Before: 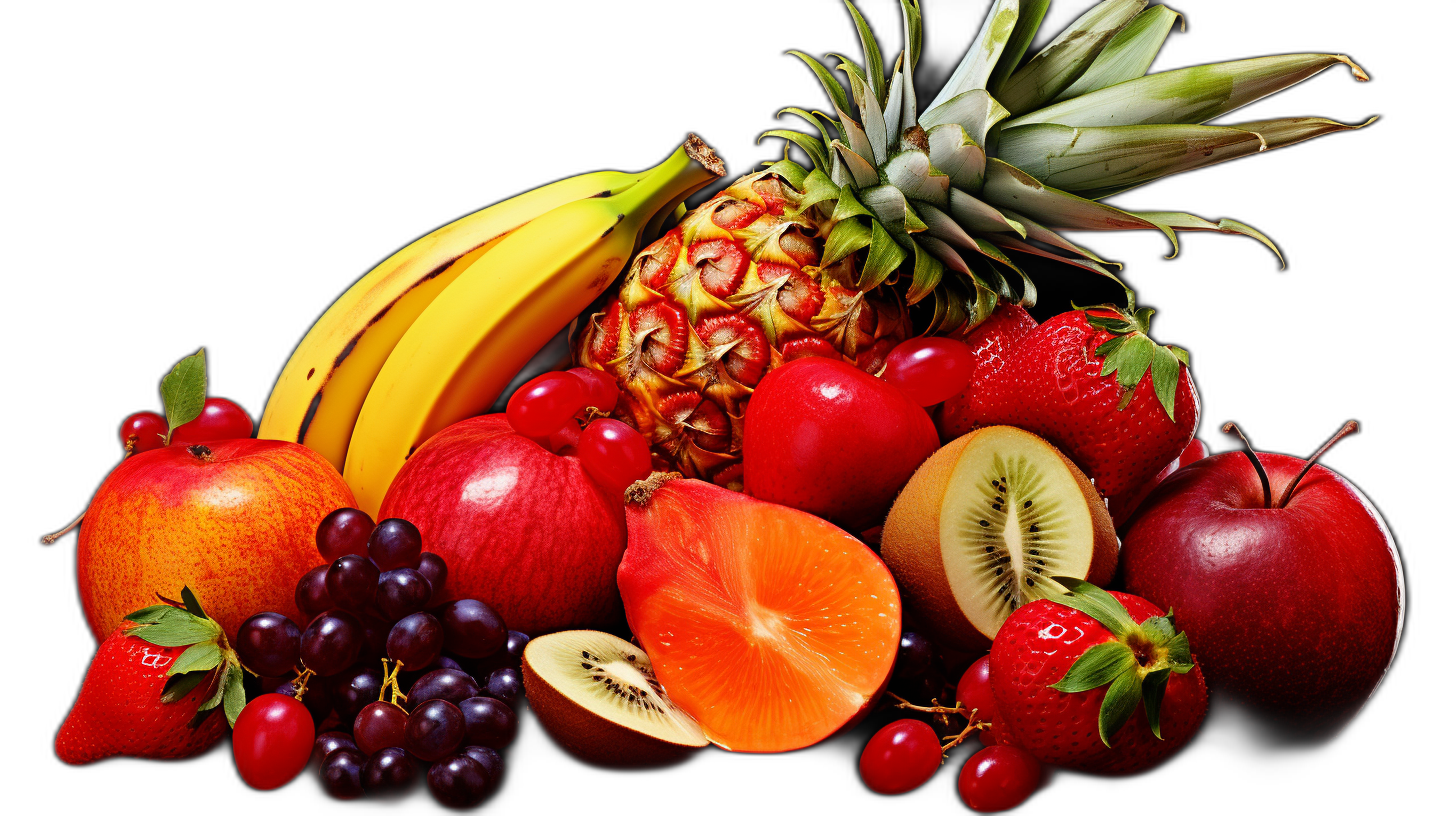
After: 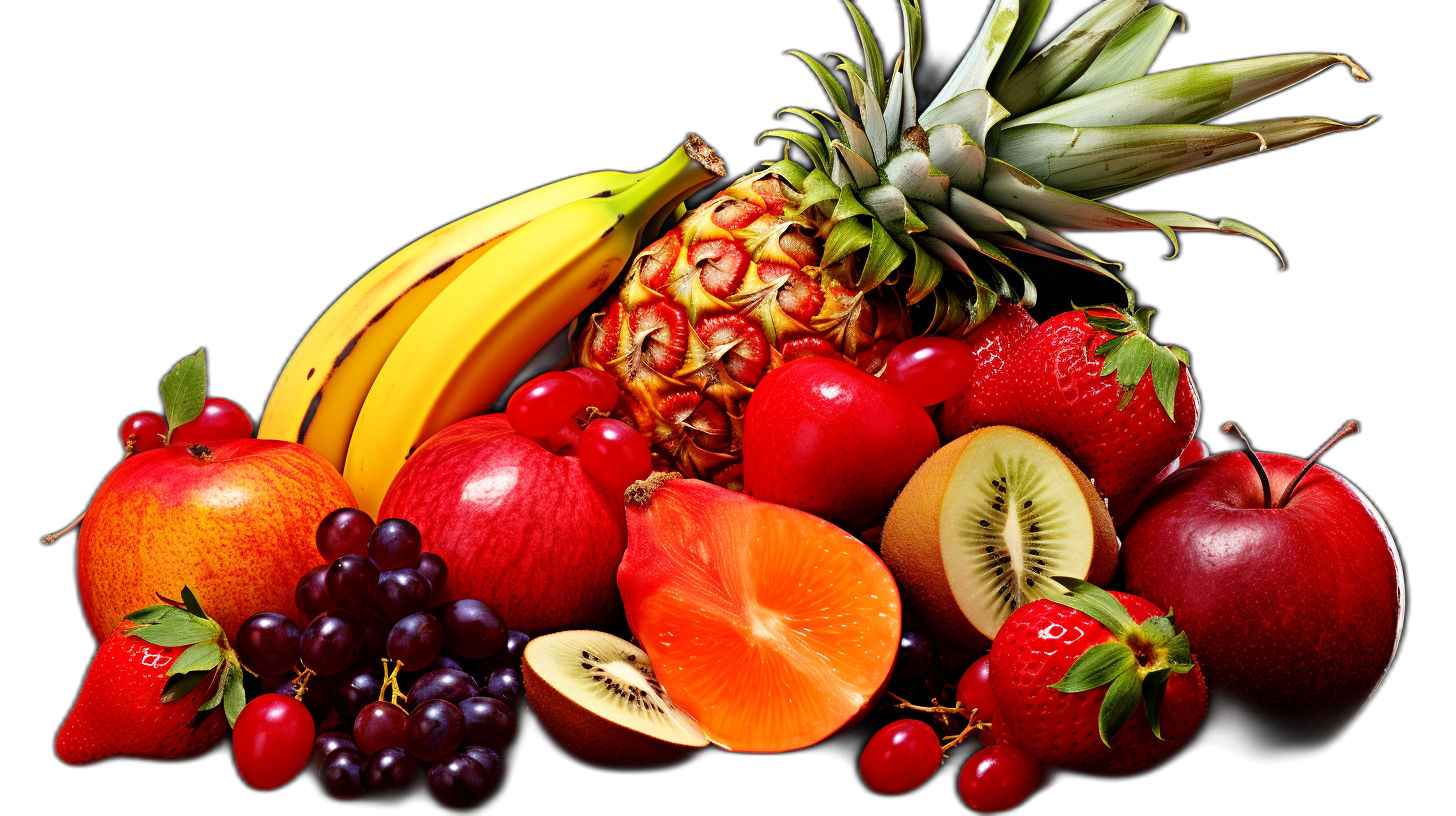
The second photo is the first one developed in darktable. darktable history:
exposure: black level correction 0.001, exposure 0.138 EV, compensate exposure bias true, compensate highlight preservation false
